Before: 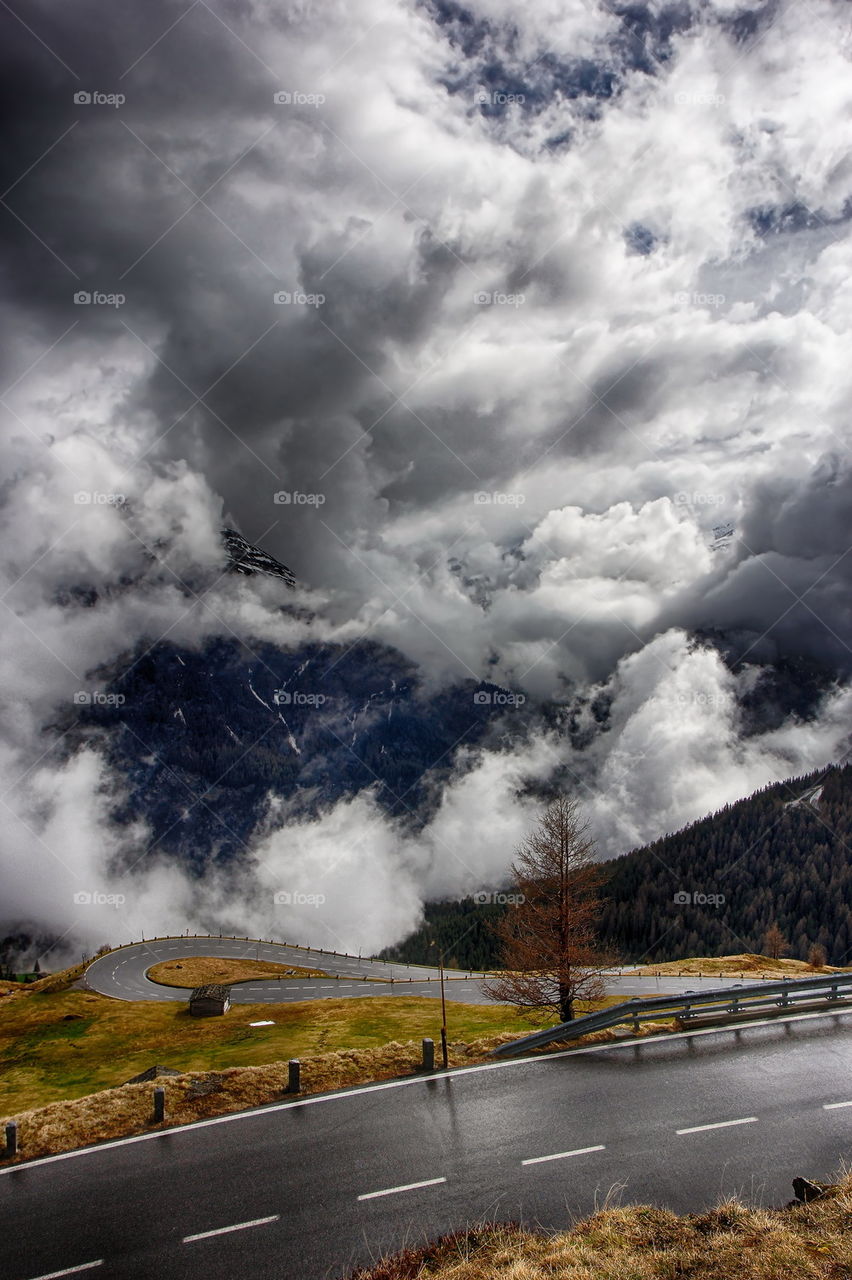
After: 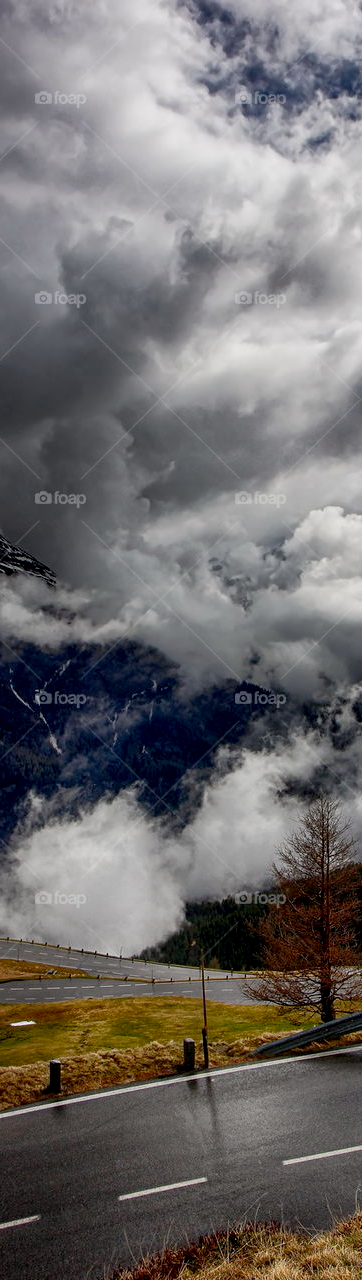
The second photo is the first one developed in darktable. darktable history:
exposure: black level correction 0.009, exposure -0.163 EV, compensate highlight preservation false
crop: left 28.115%, right 29.377%
